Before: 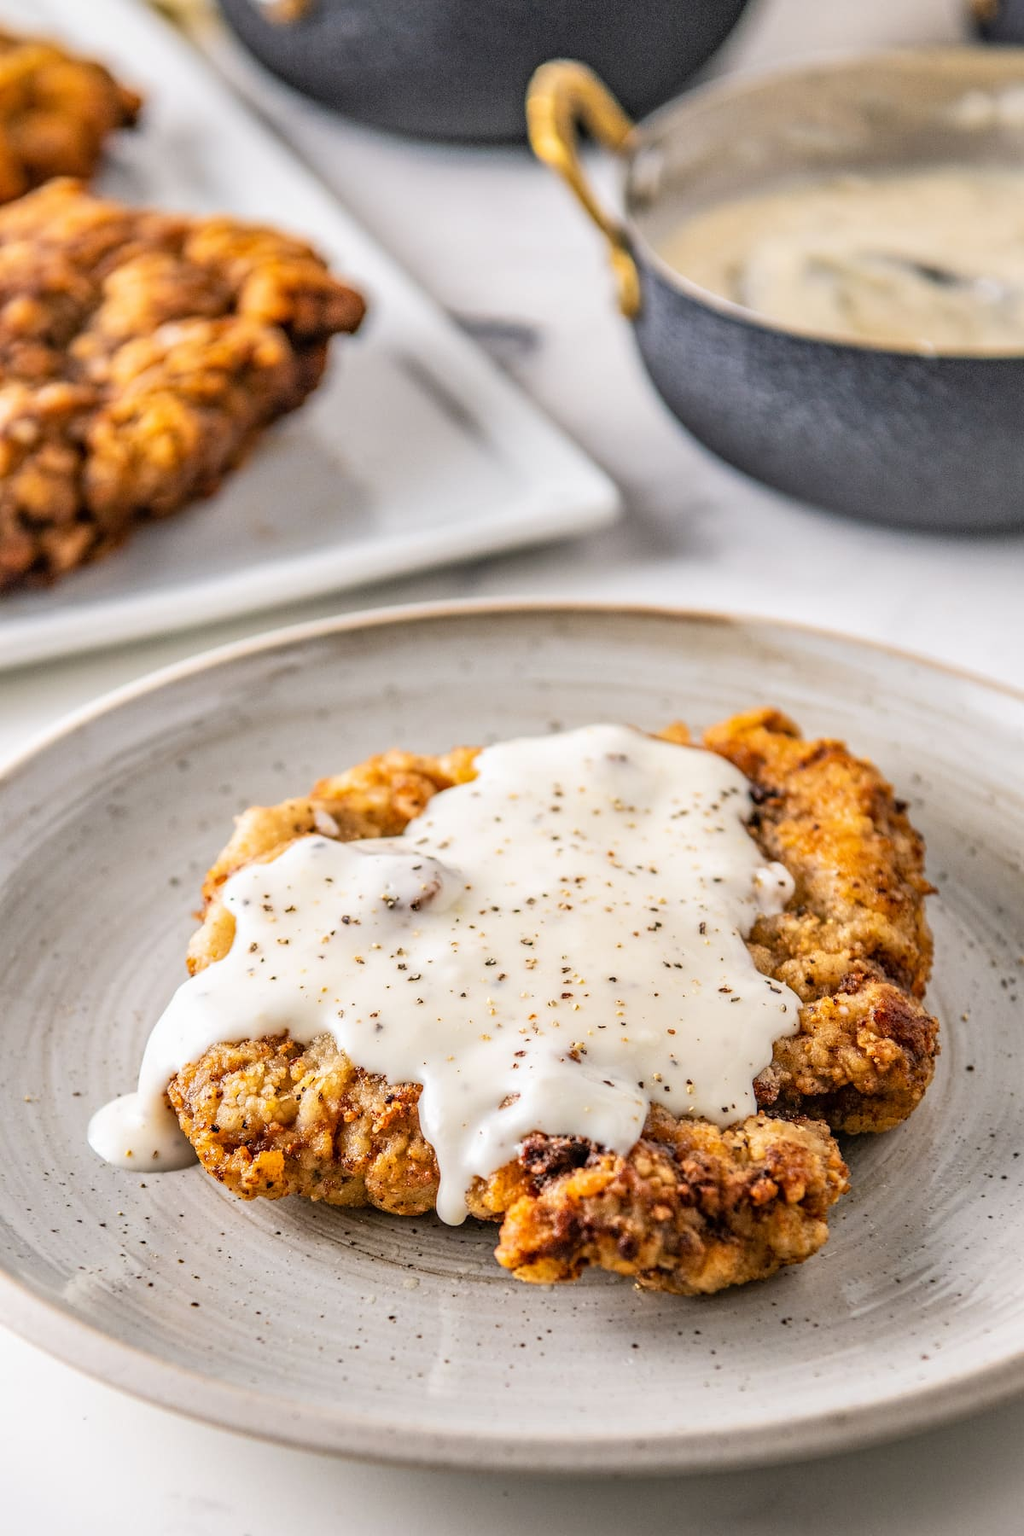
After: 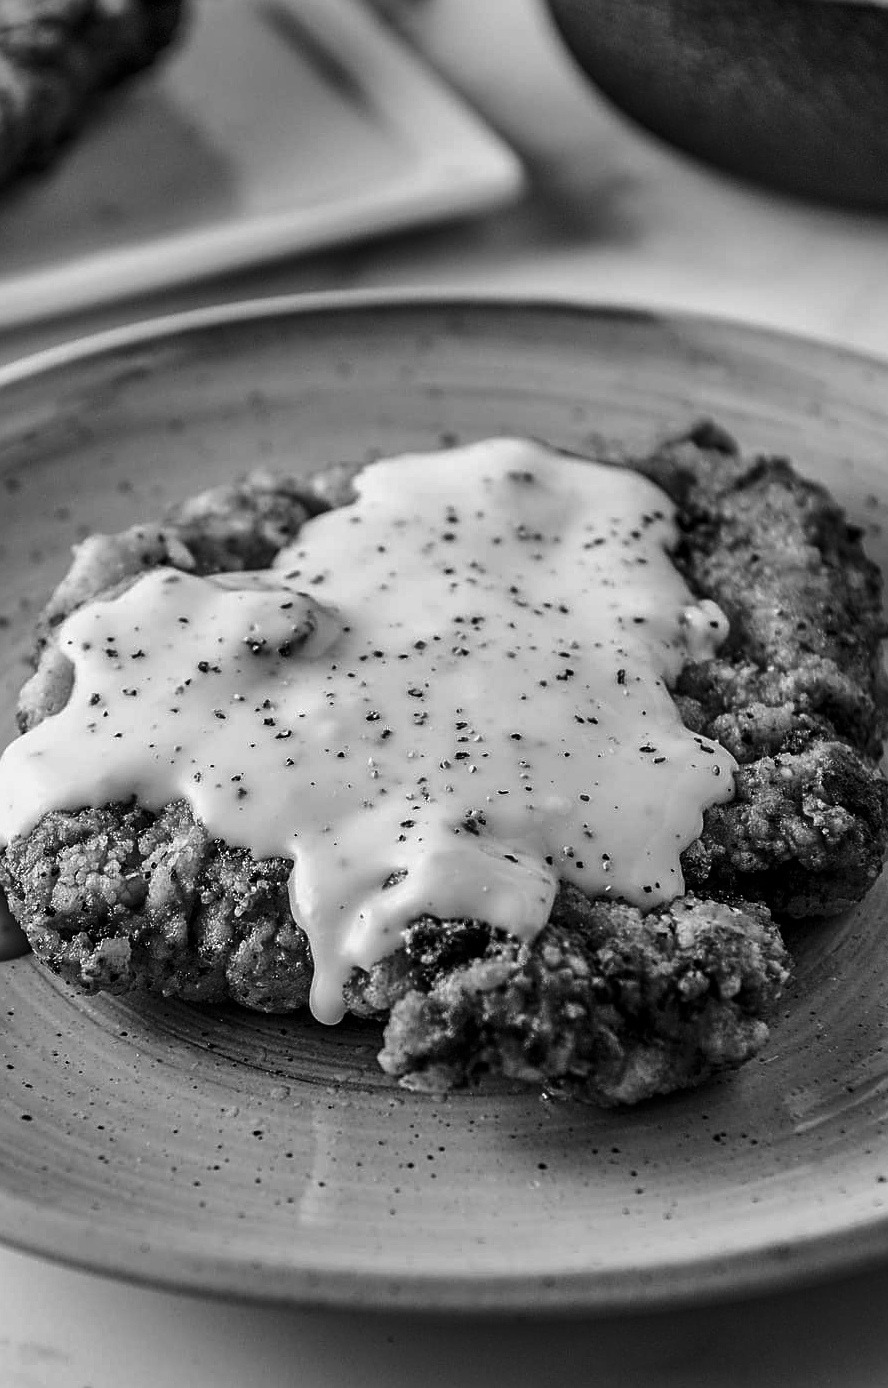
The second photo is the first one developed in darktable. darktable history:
crop: left 16.871%, top 22.857%, right 9.116%
shadows and highlights: radius 133.83, soften with gaussian
contrast brightness saturation: contrast -0.03, brightness -0.59, saturation -1
sharpen: on, module defaults
